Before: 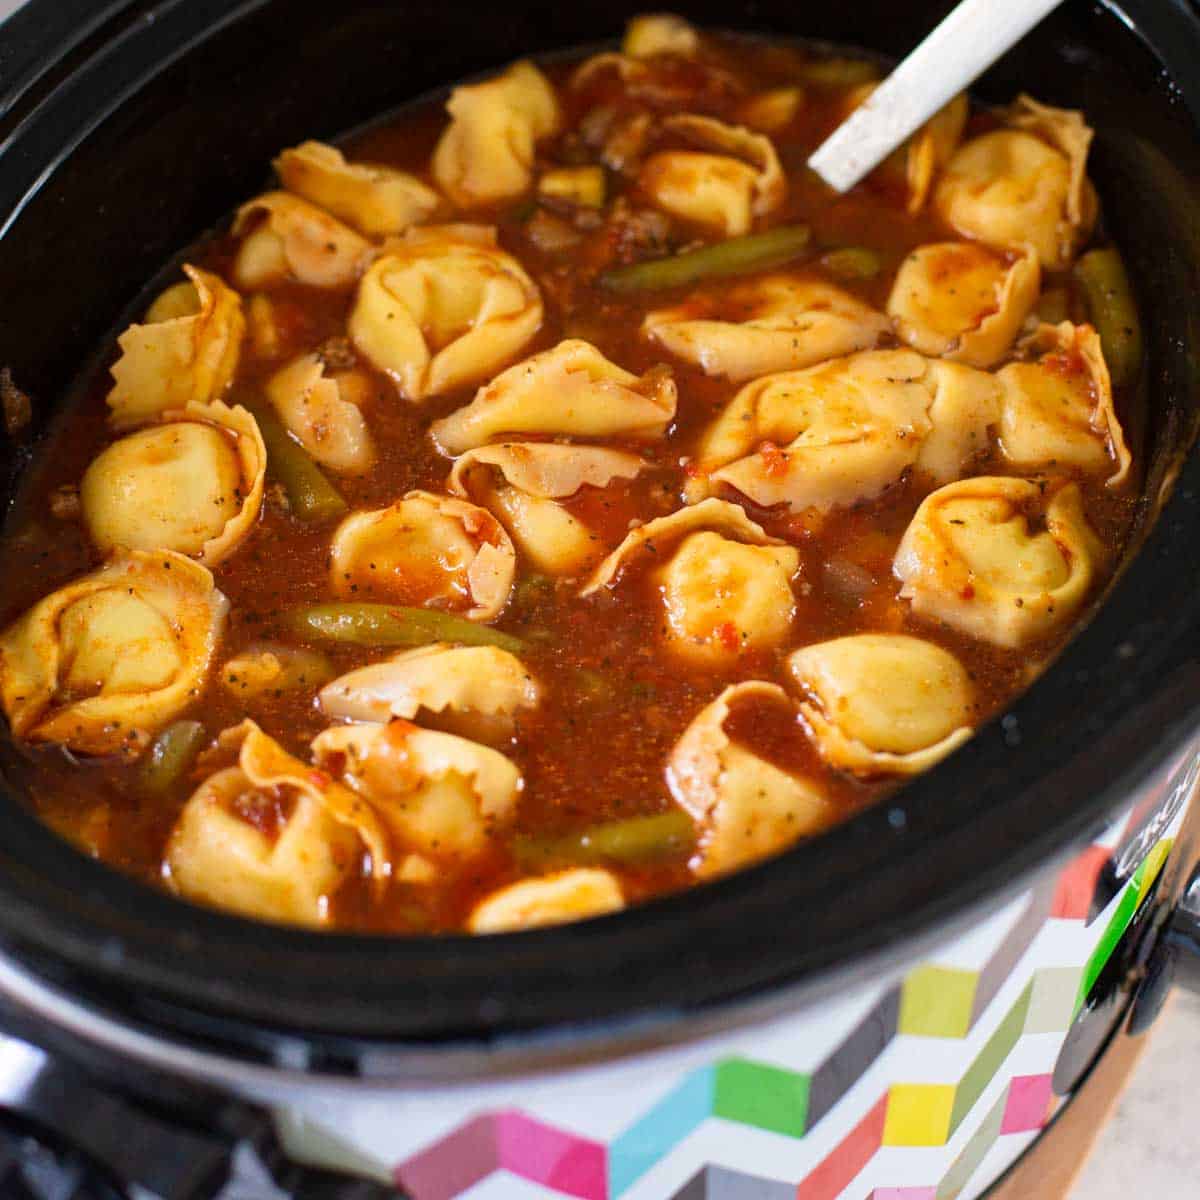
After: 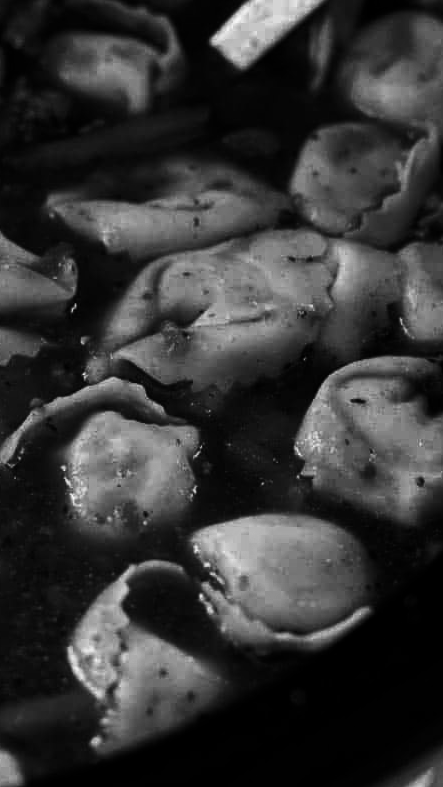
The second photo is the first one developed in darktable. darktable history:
contrast brightness saturation: contrast 0.02, brightness -1, saturation -1
rgb levels: preserve colors max RGB
white balance: red 1.045, blue 0.932
crop and rotate: left 49.936%, top 10.094%, right 13.136%, bottom 24.256%
